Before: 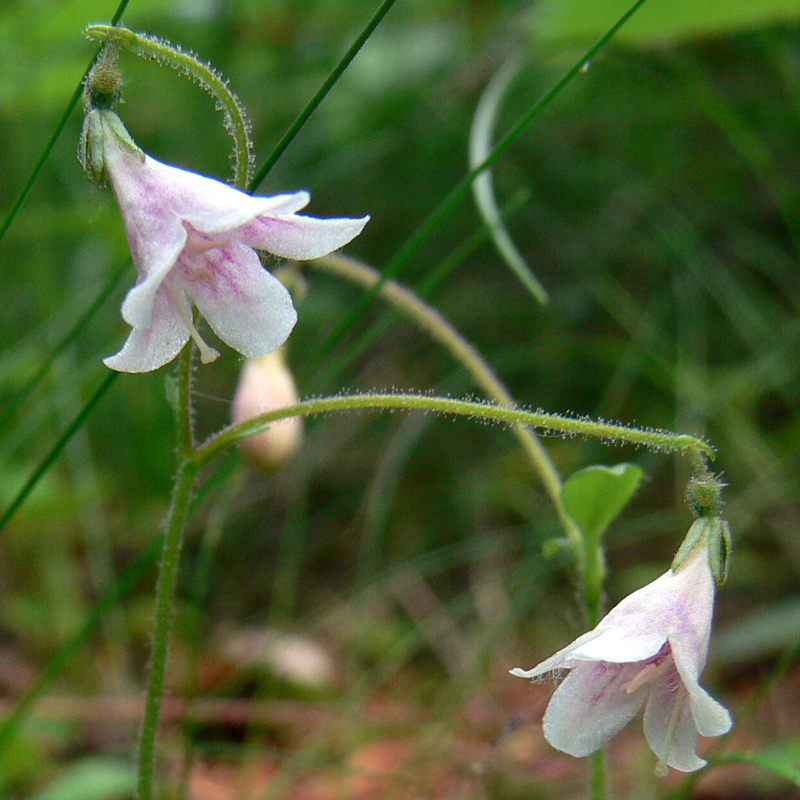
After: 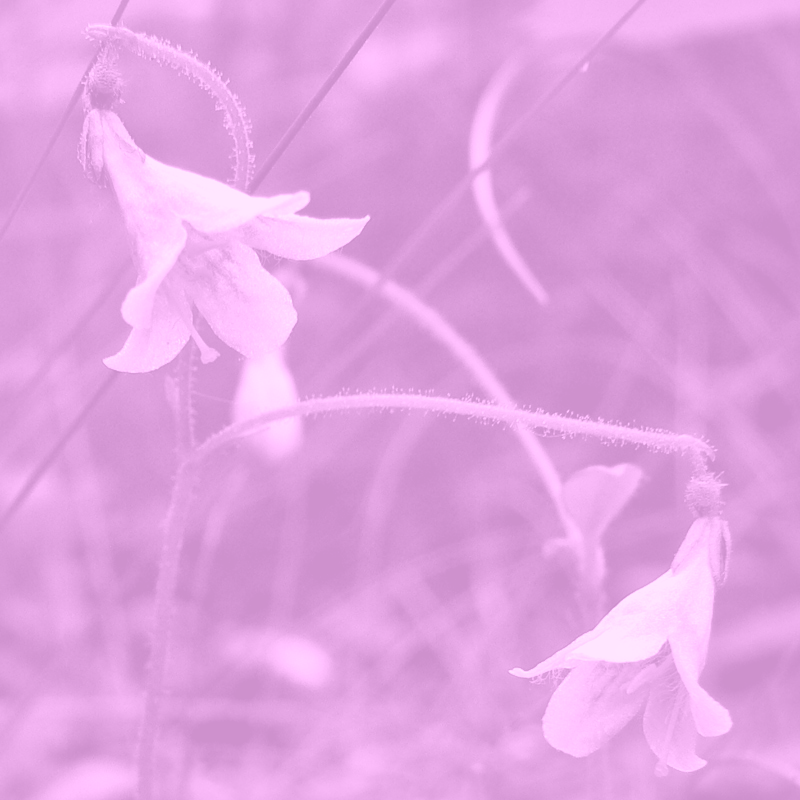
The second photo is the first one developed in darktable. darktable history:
colorize: hue 331.2°, saturation 69%, source mix 30.28%, lightness 69.02%, version 1
contrast brightness saturation: brightness -0.25, saturation 0.2
color correction: highlights a* 0.003, highlights b* -0.283
white balance: red 0.871, blue 1.249
local contrast: mode bilateral grid, contrast 20, coarseness 50, detail 171%, midtone range 0.2
